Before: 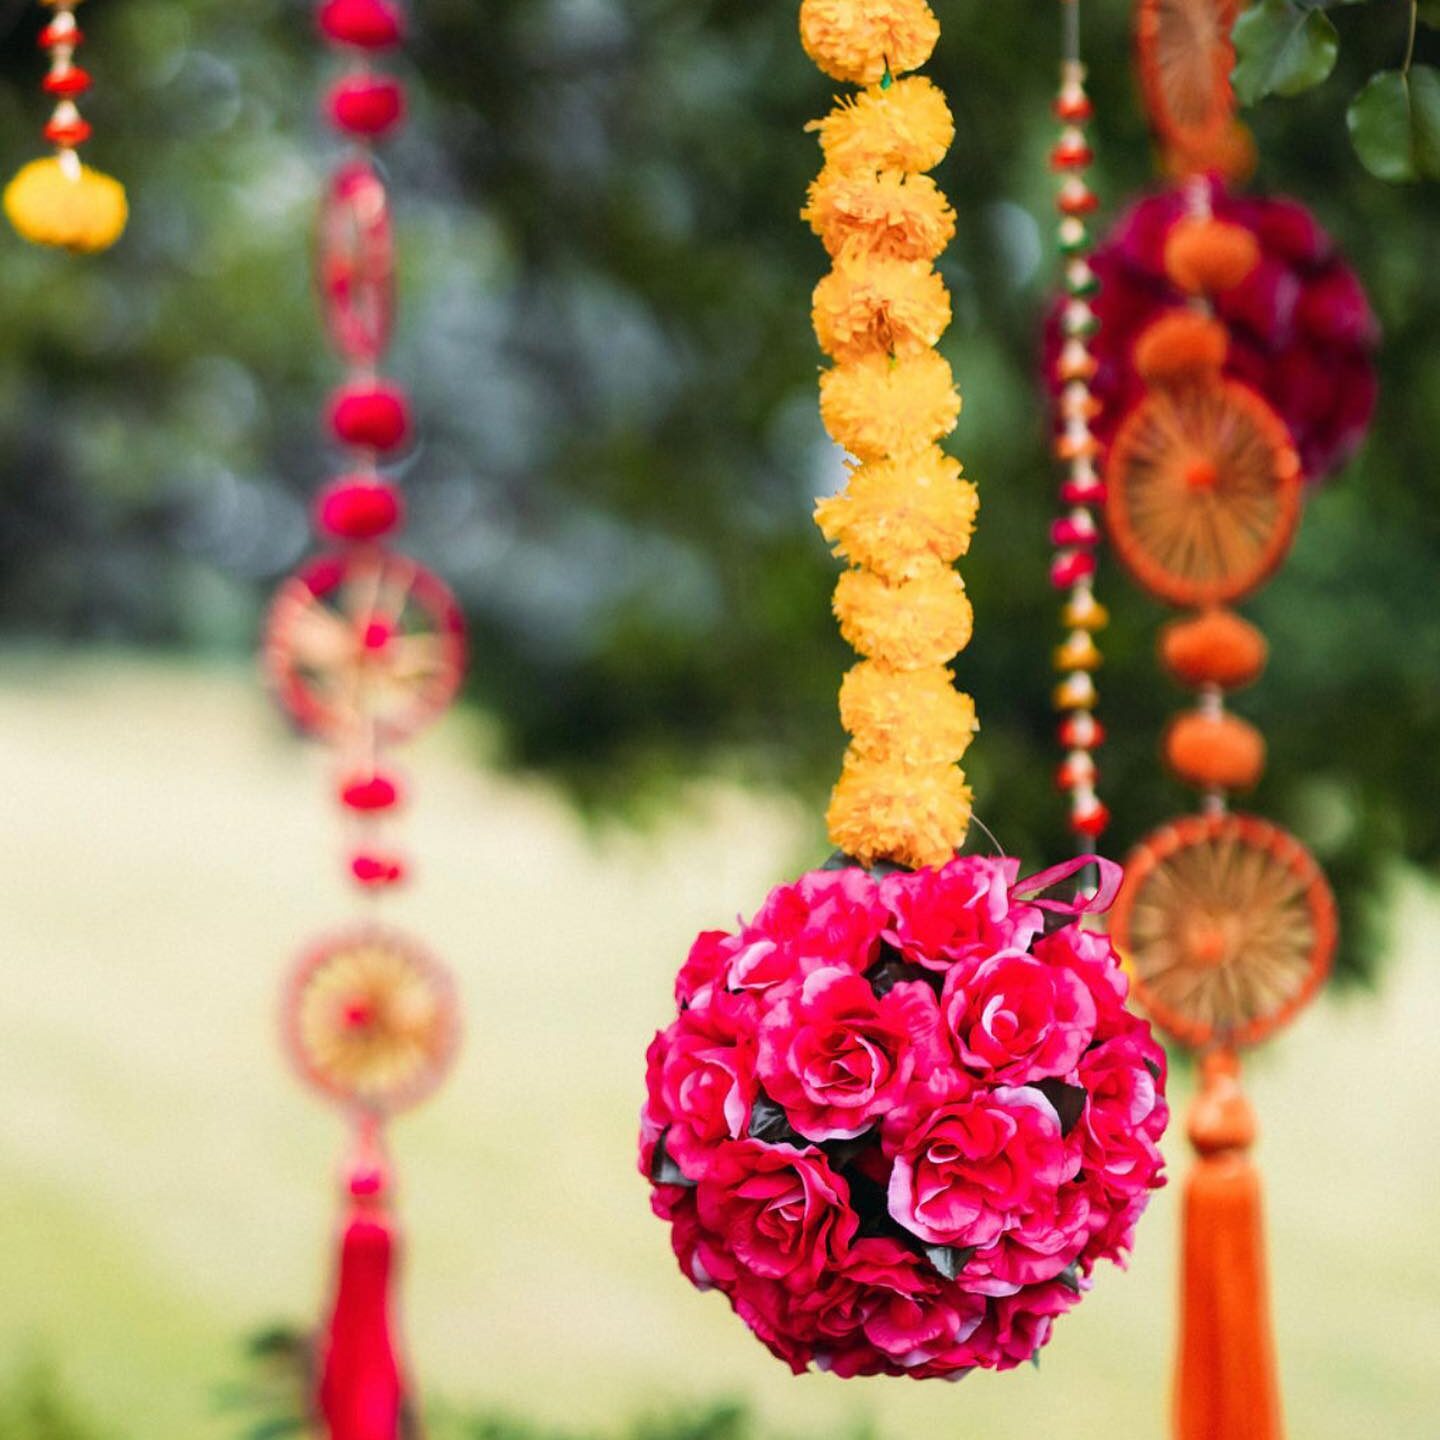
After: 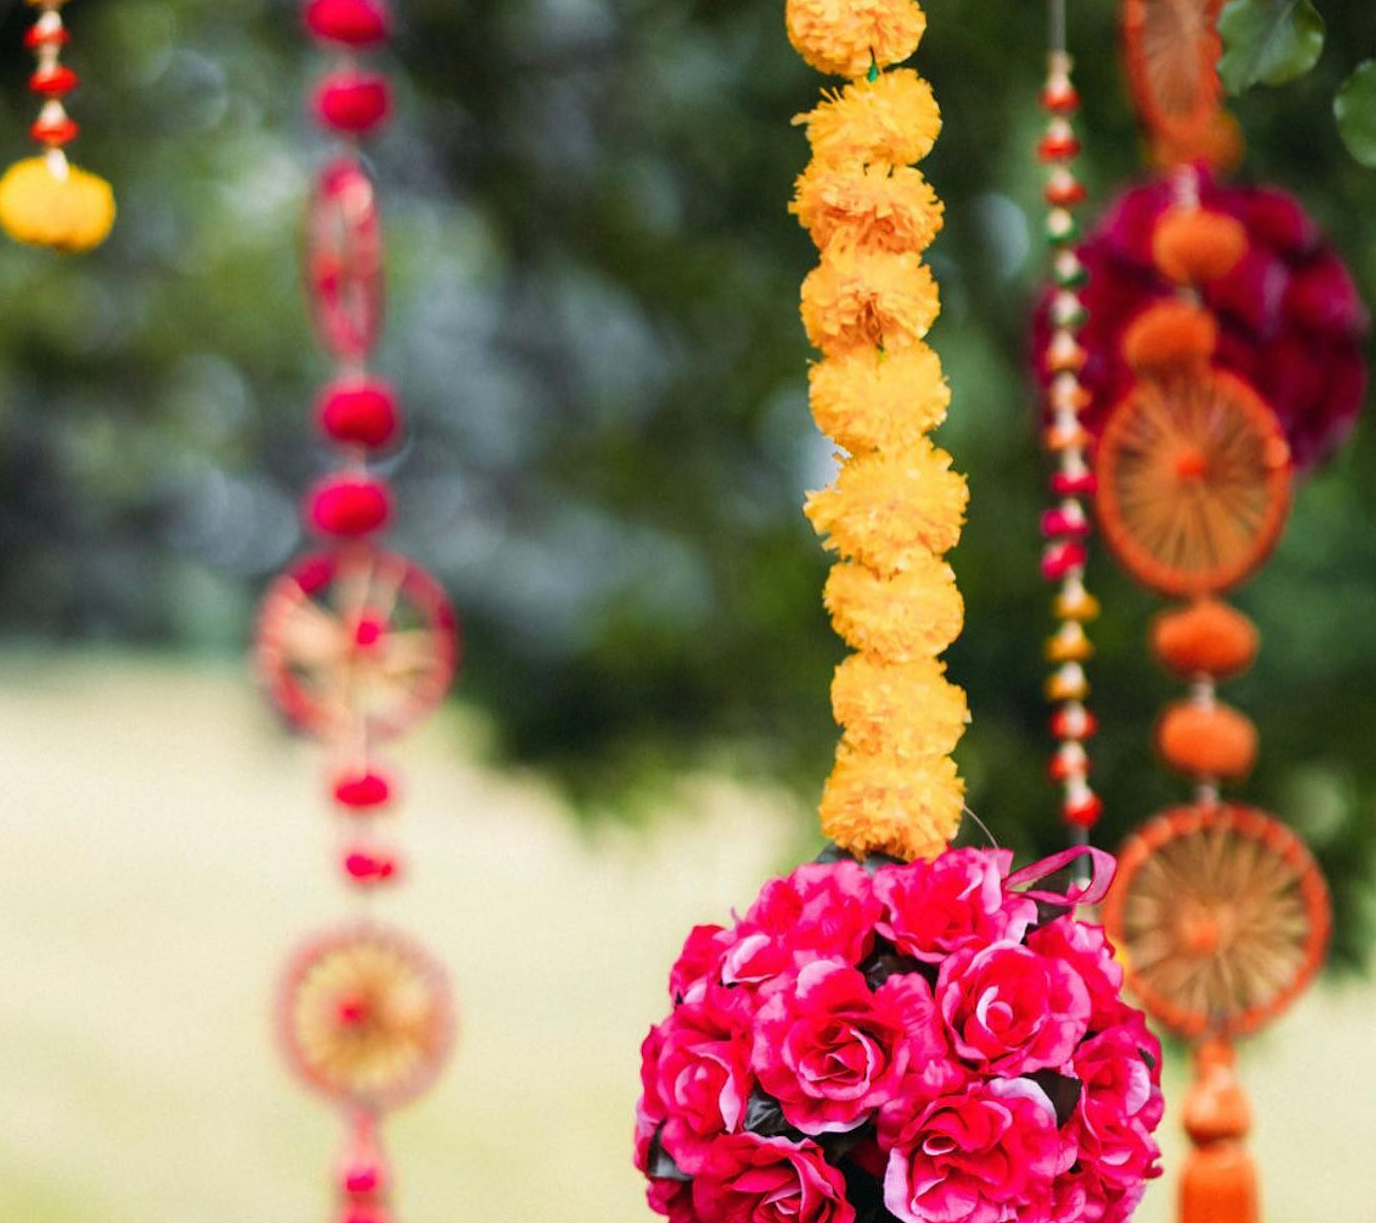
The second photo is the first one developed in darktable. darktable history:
crop and rotate: angle 0.487°, left 0.206%, right 3.39%, bottom 14.327%
